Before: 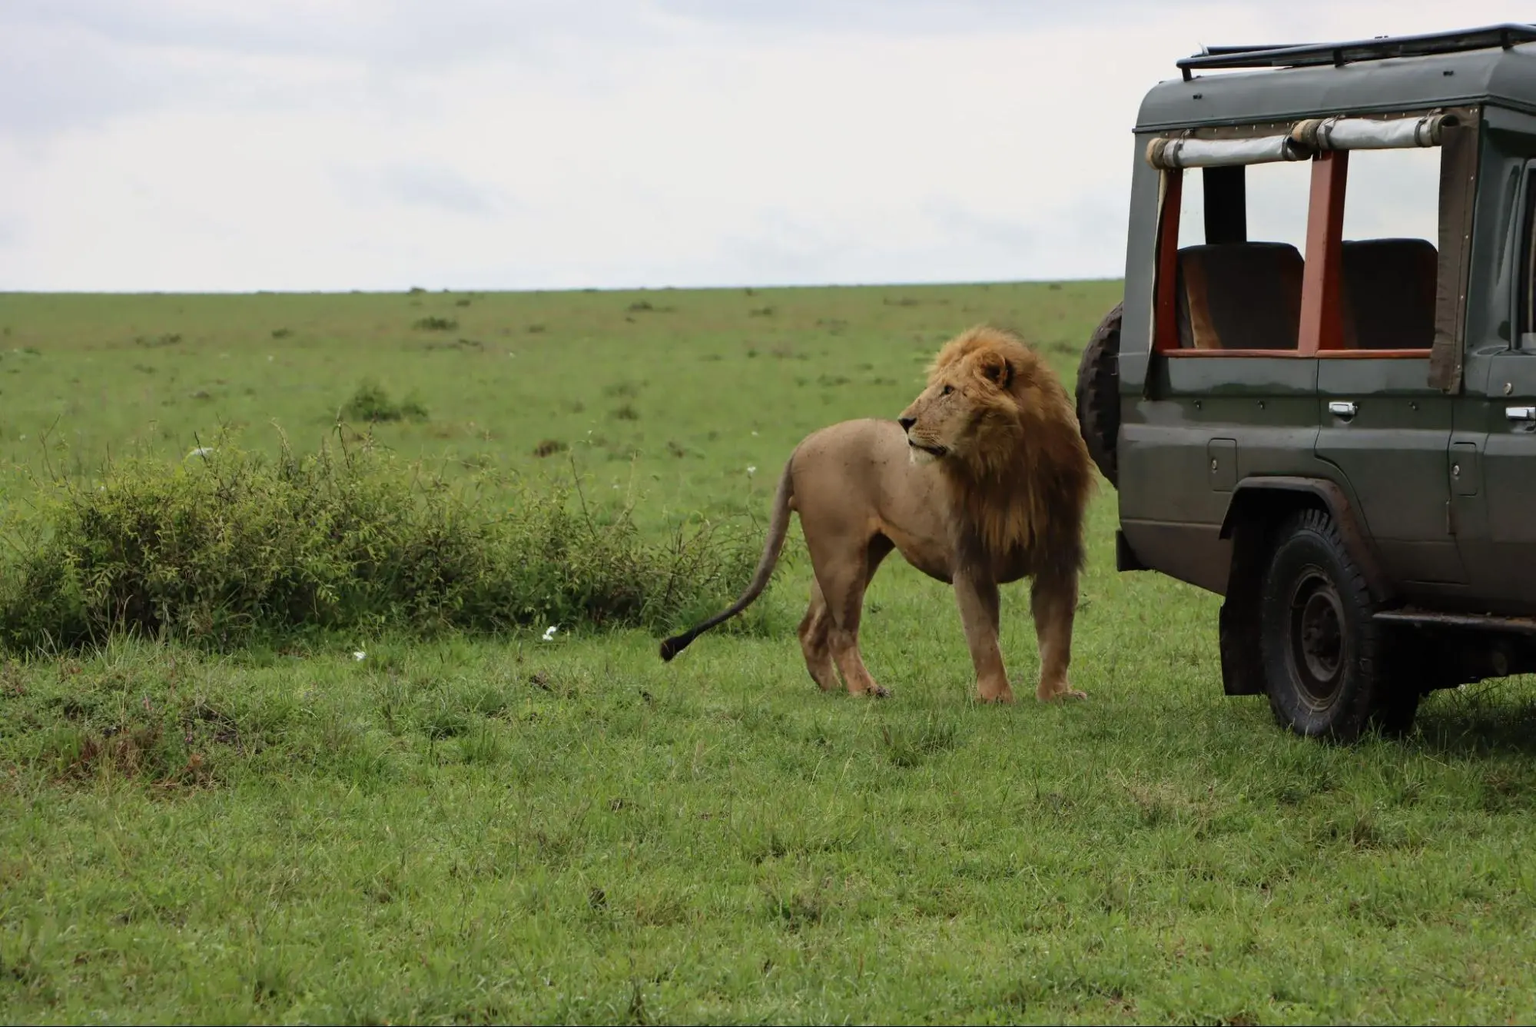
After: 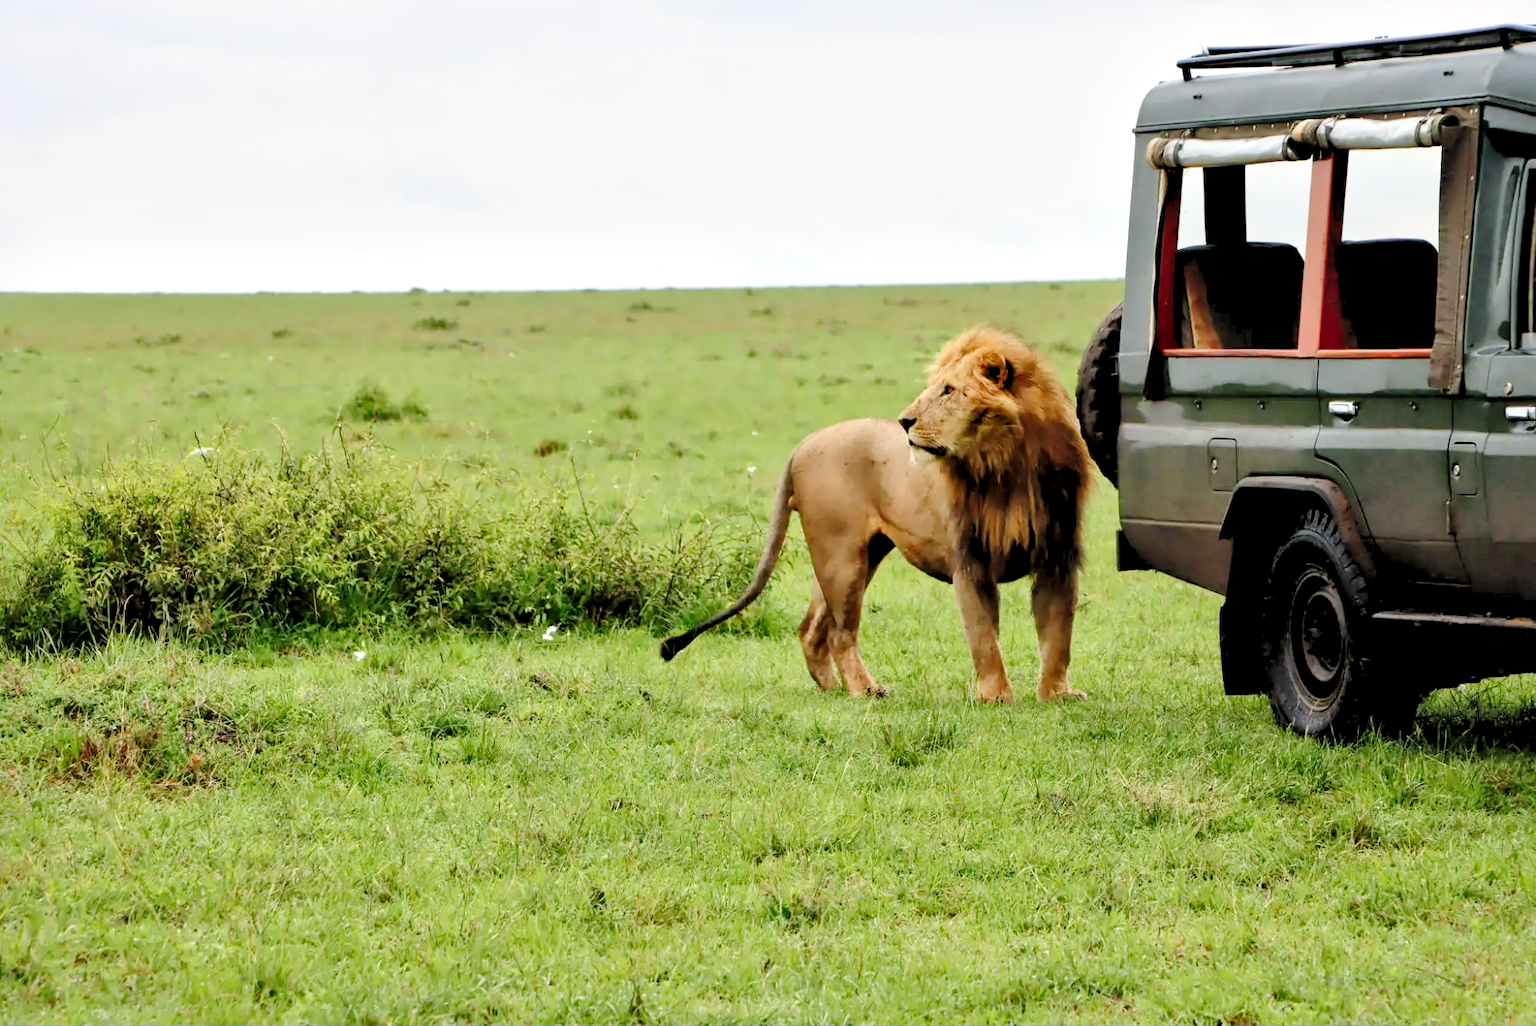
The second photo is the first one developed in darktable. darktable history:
tone curve: curves: ch0 [(0, 0.021) (0.049, 0.044) (0.152, 0.14) (0.328, 0.377) (0.473, 0.543) (0.641, 0.705) (0.85, 0.894) (1, 0.969)]; ch1 [(0, 0) (0.302, 0.331) (0.427, 0.433) (0.472, 0.47) (0.502, 0.503) (0.527, 0.524) (0.564, 0.591) (0.602, 0.632) (0.677, 0.701) (0.859, 0.885) (1, 1)]; ch2 [(0, 0) (0.33, 0.301) (0.447, 0.44) (0.487, 0.496) (0.502, 0.516) (0.535, 0.563) (0.565, 0.6) (0.618, 0.629) (1, 1)], preserve colors none
local contrast: mode bilateral grid, contrast 50, coarseness 50, detail 150%, midtone range 0.2
levels: levels [0.072, 0.414, 0.976]
